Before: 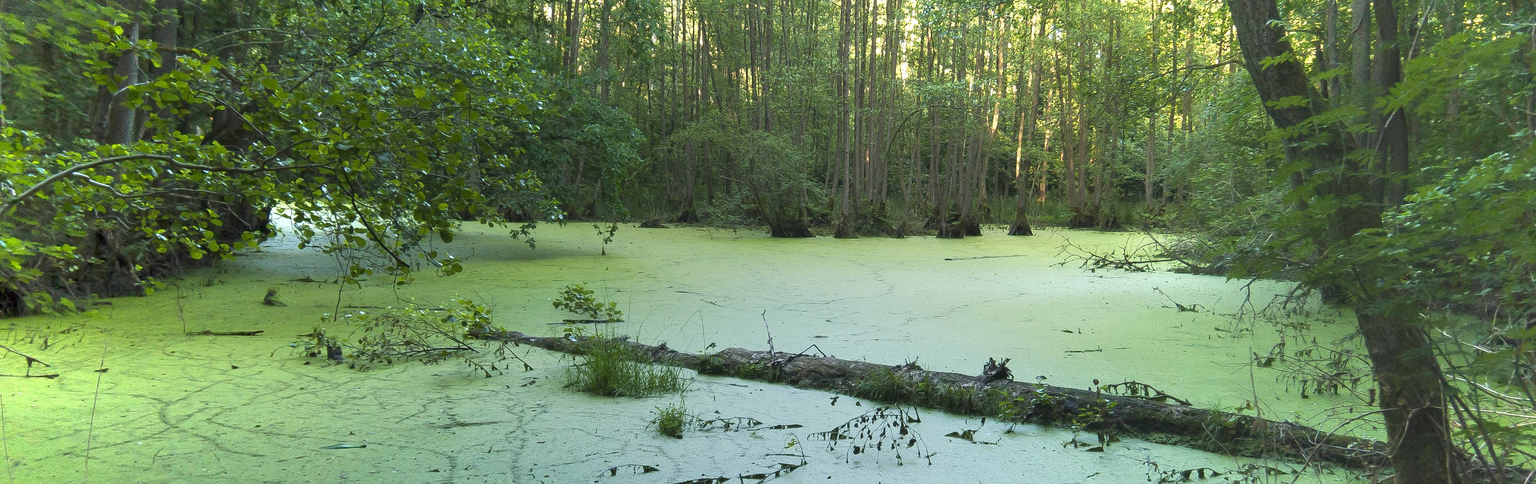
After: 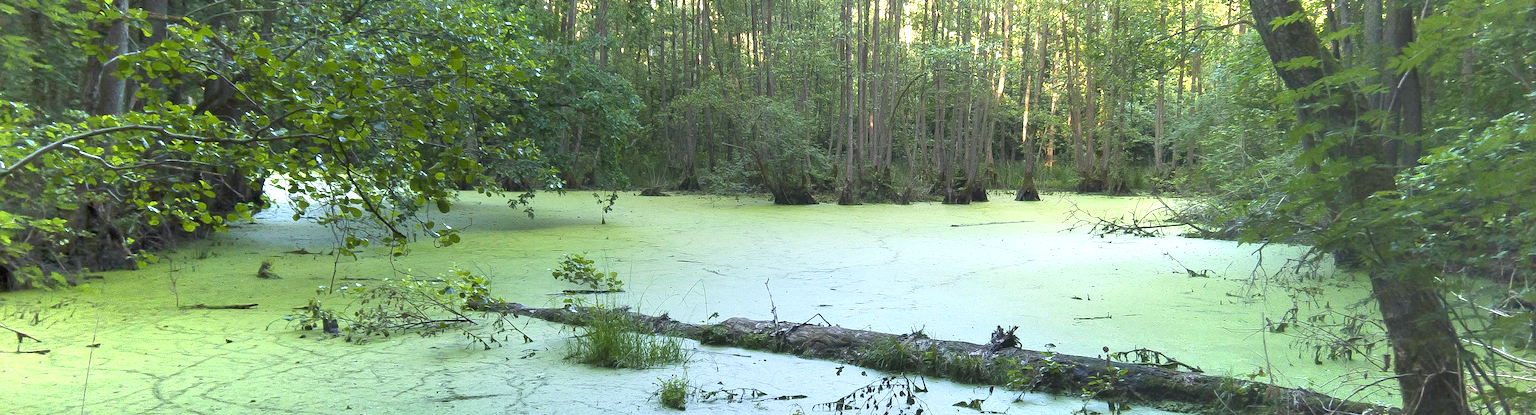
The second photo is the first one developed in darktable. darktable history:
white balance: red 1.004, blue 1.096
vignetting: fall-off radius 100%, width/height ratio 1.337
crop: top 7.625%, bottom 8.027%
rotate and perspective: rotation -0.45°, automatic cropping original format, crop left 0.008, crop right 0.992, crop top 0.012, crop bottom 0.988
exposure: exposure 0.6 EV, compensate highlight preservation false
